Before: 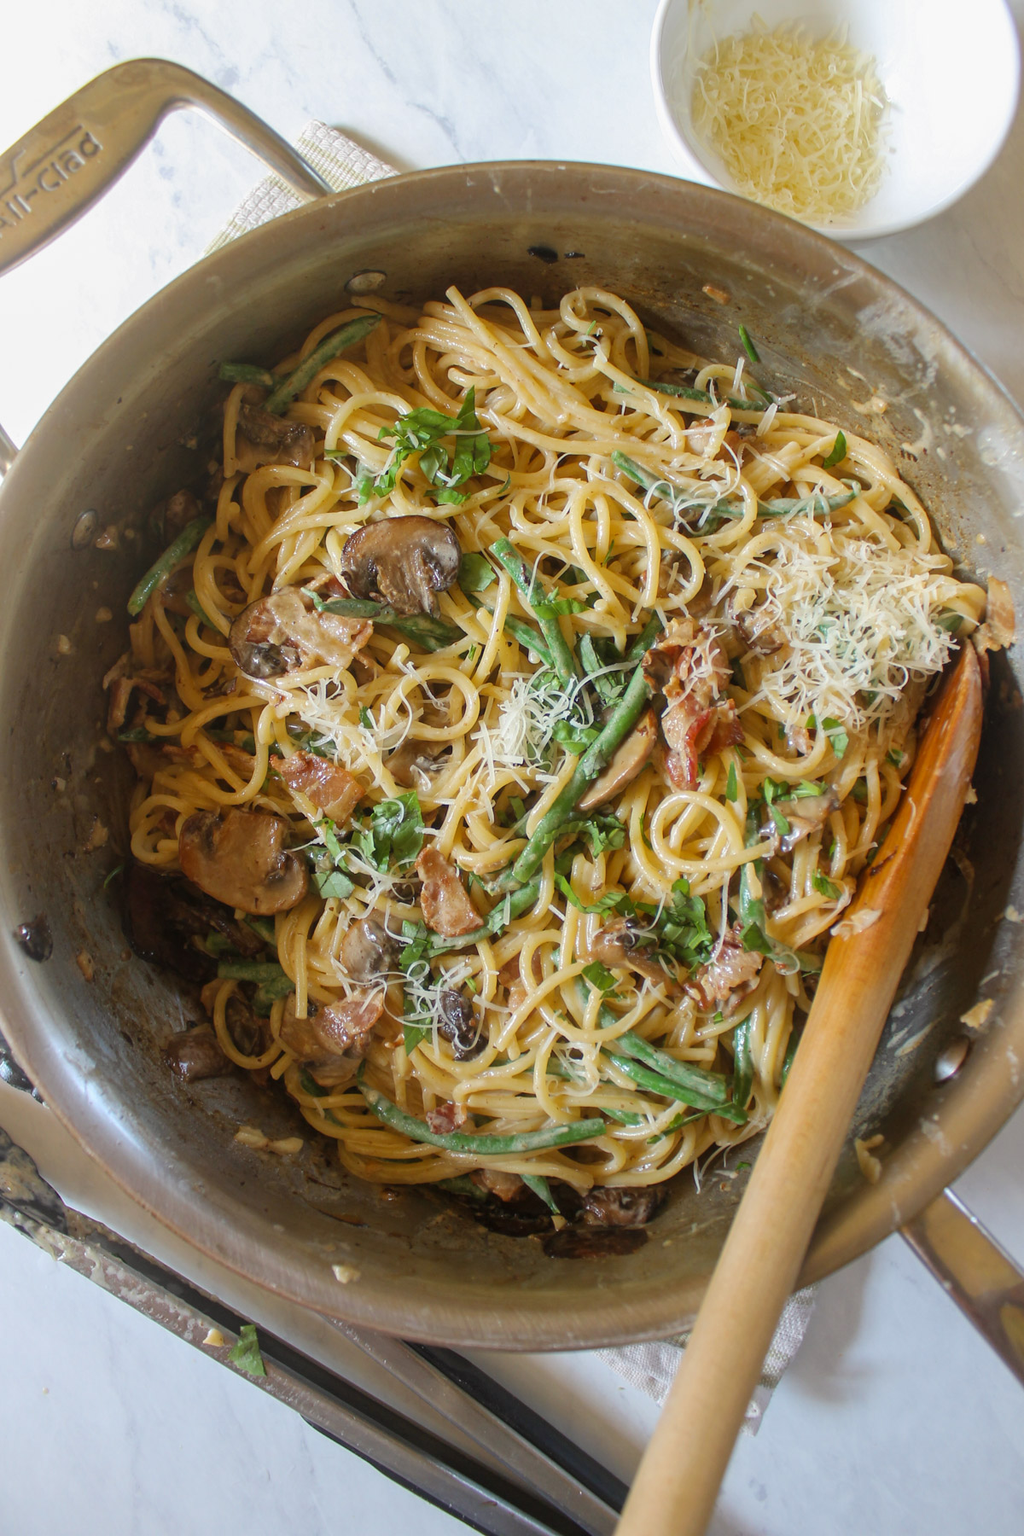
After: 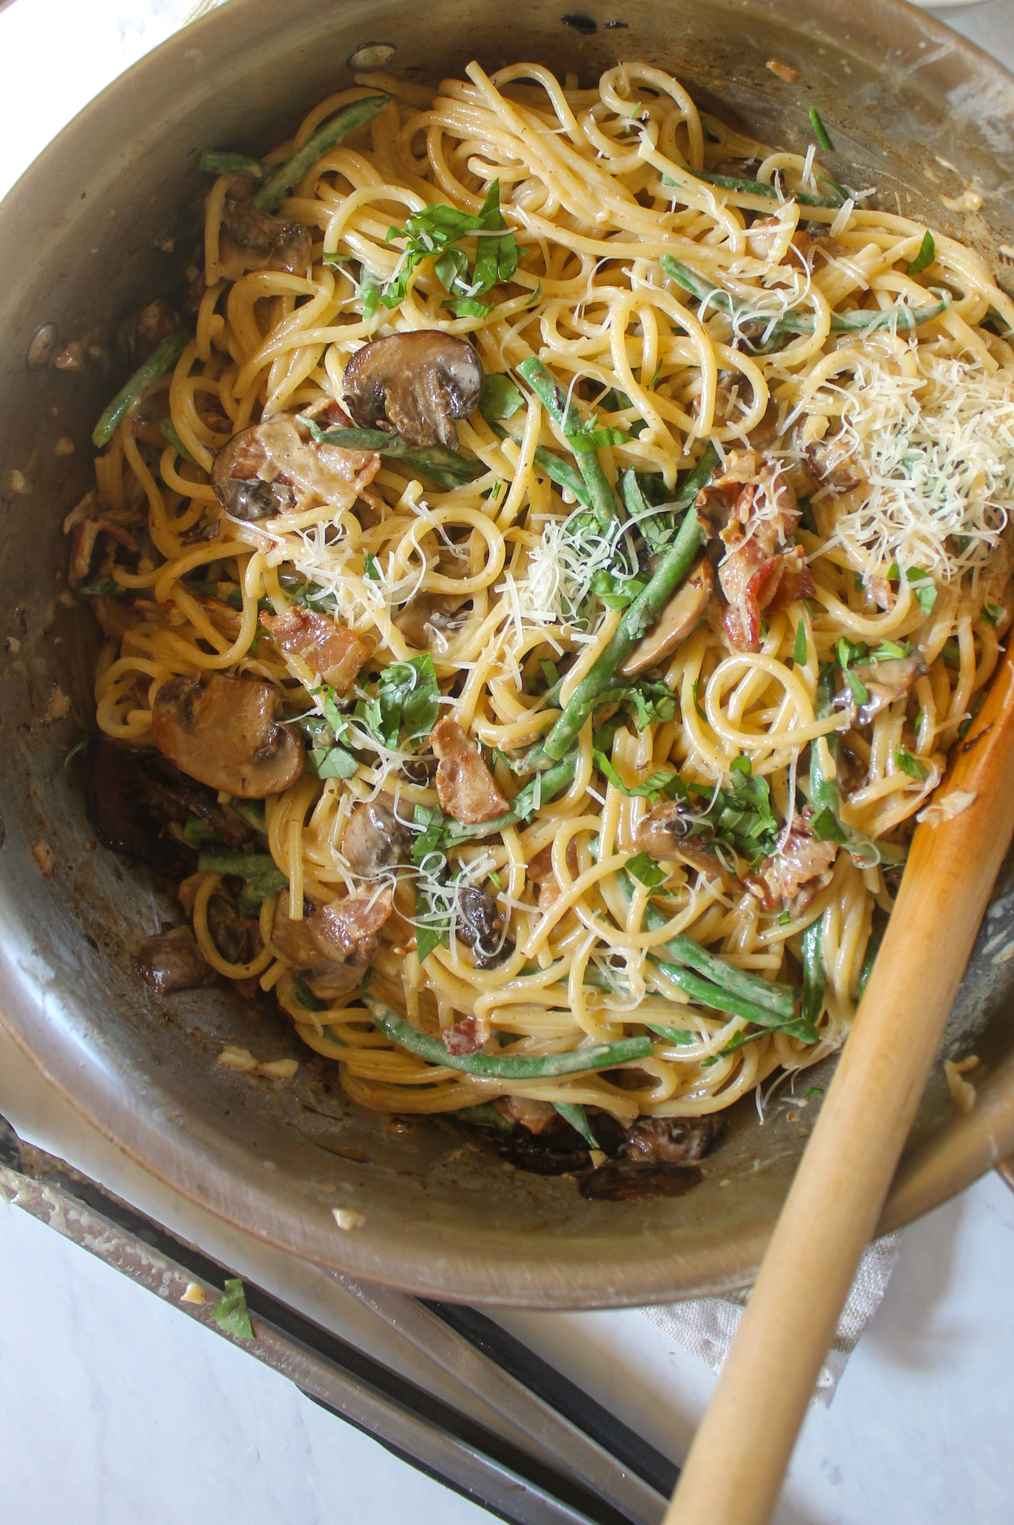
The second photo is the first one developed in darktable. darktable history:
crop and rotate: left 4.76%, top 15.224%, right 10.668%
exposure: exposure 0.208 EV, compensate highlight preservation false
